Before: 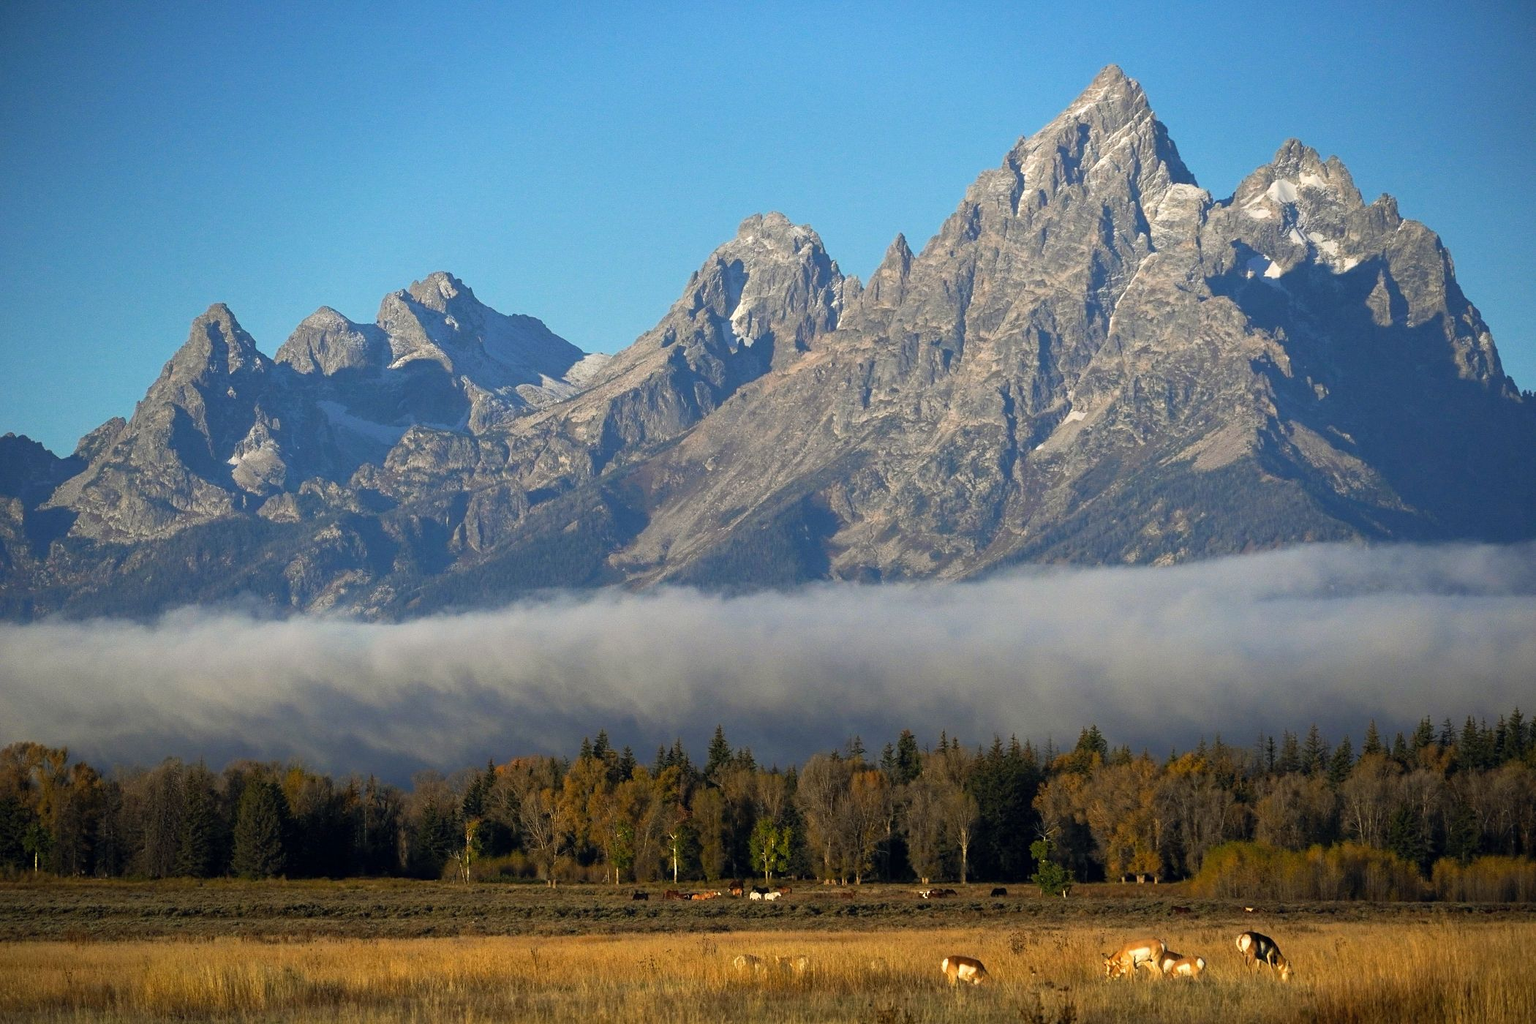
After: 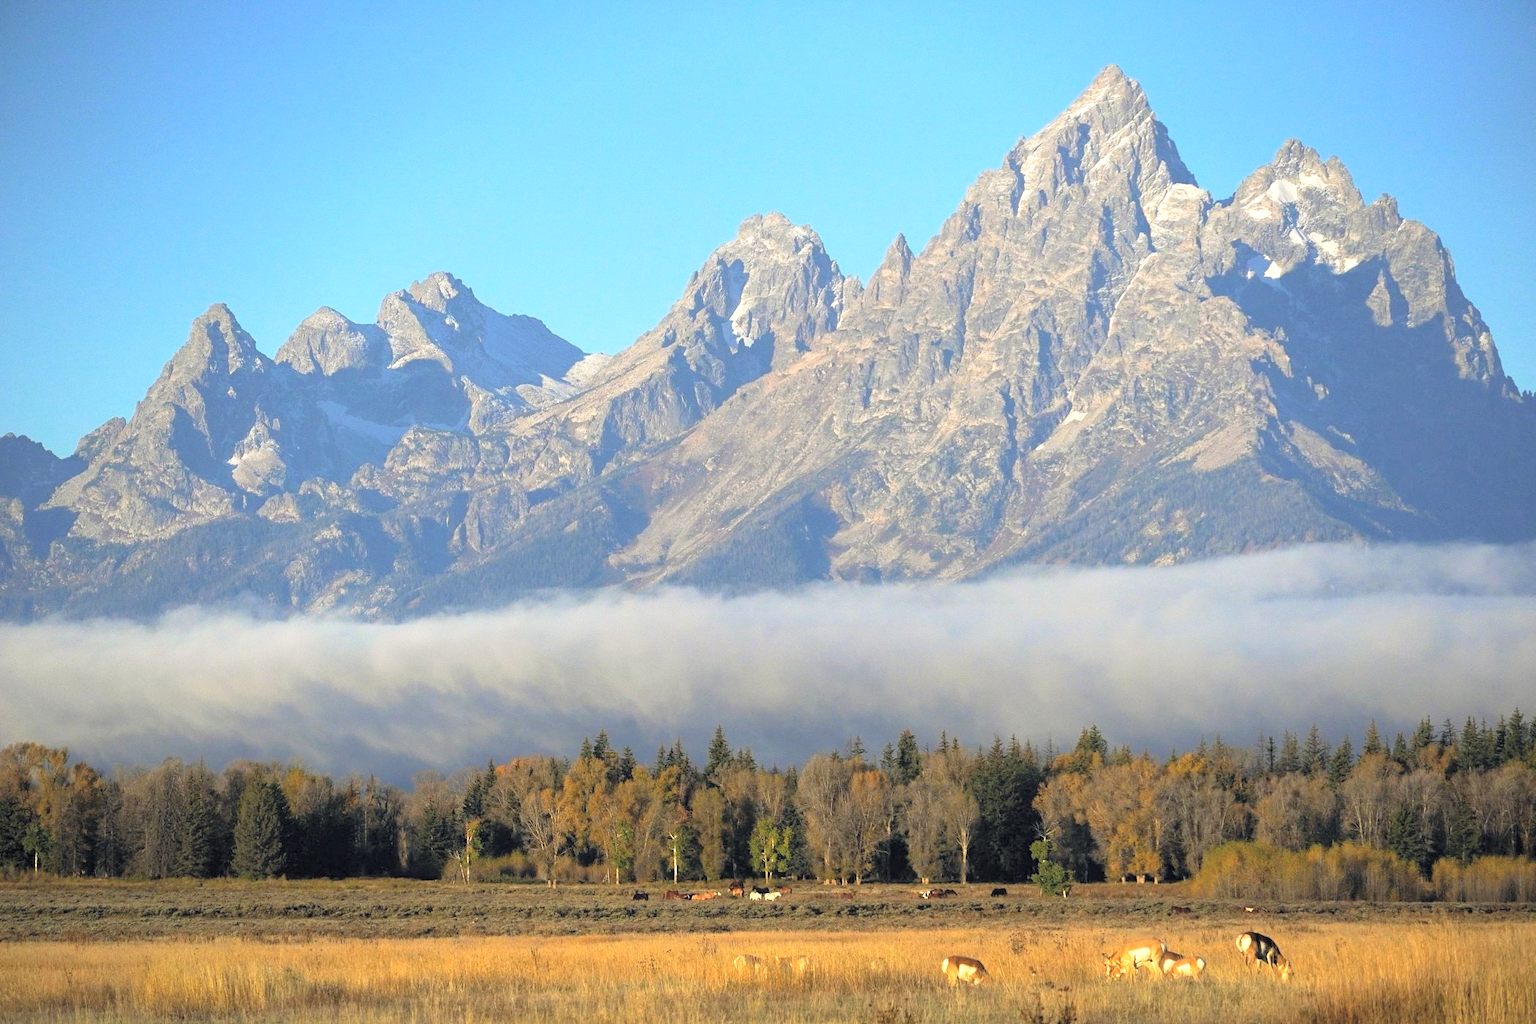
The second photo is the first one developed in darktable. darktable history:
exposure: exposure 0.496 EV, compensate exposure bias true, compensate highlight preservation false
contrast brightness saturation: brightness 0.285
